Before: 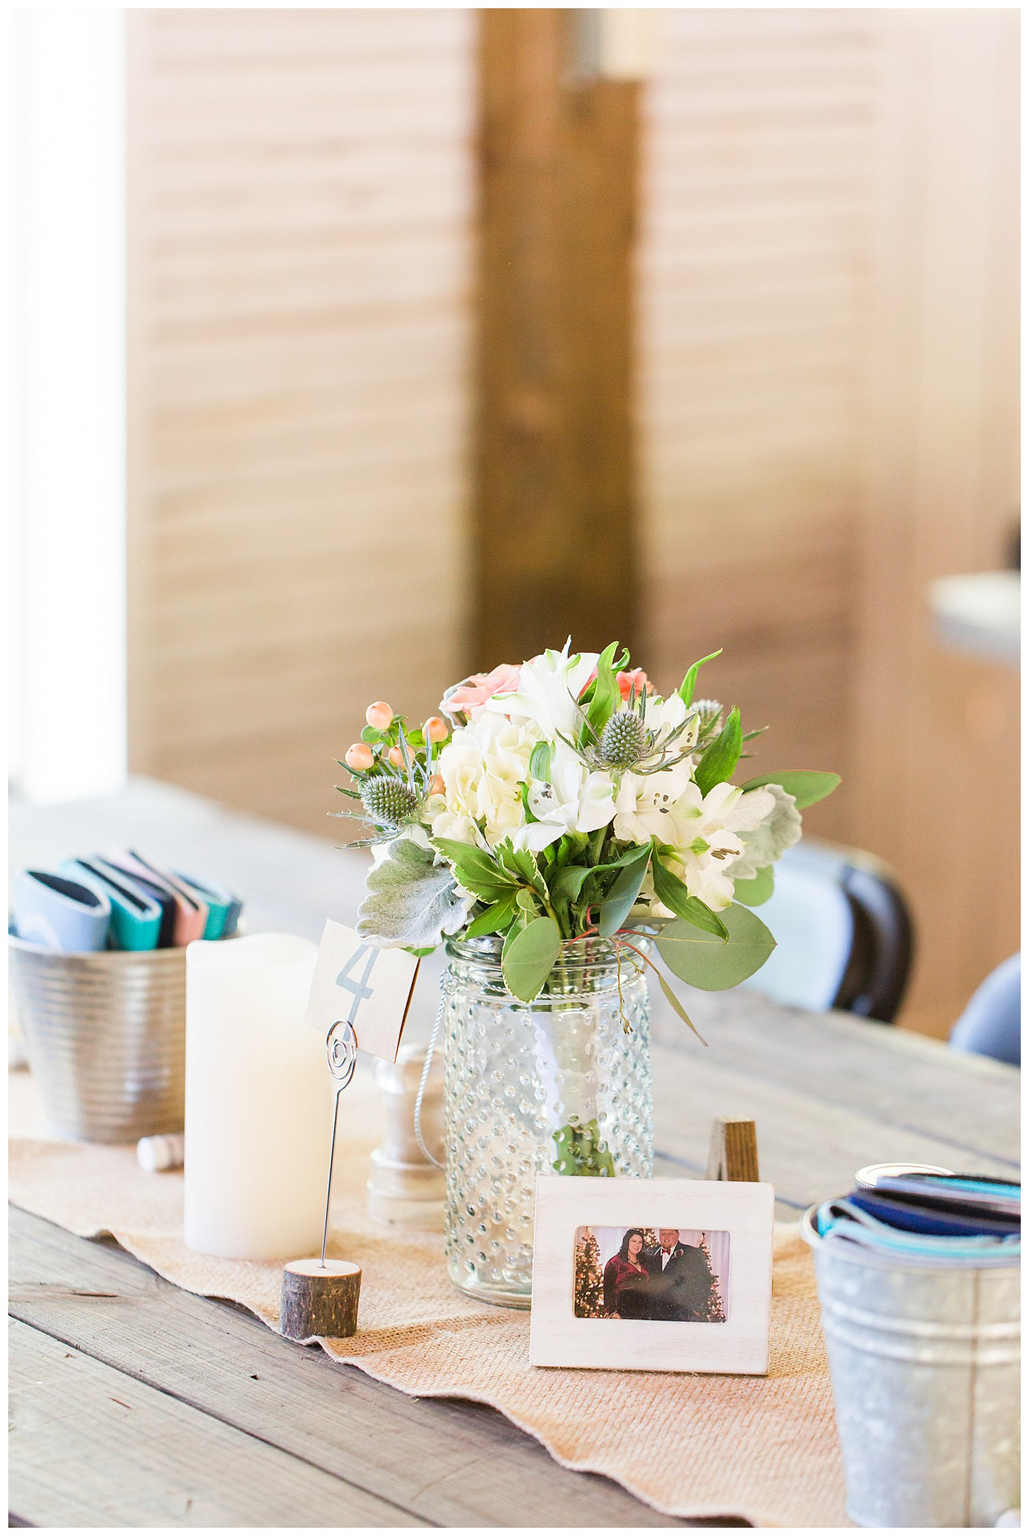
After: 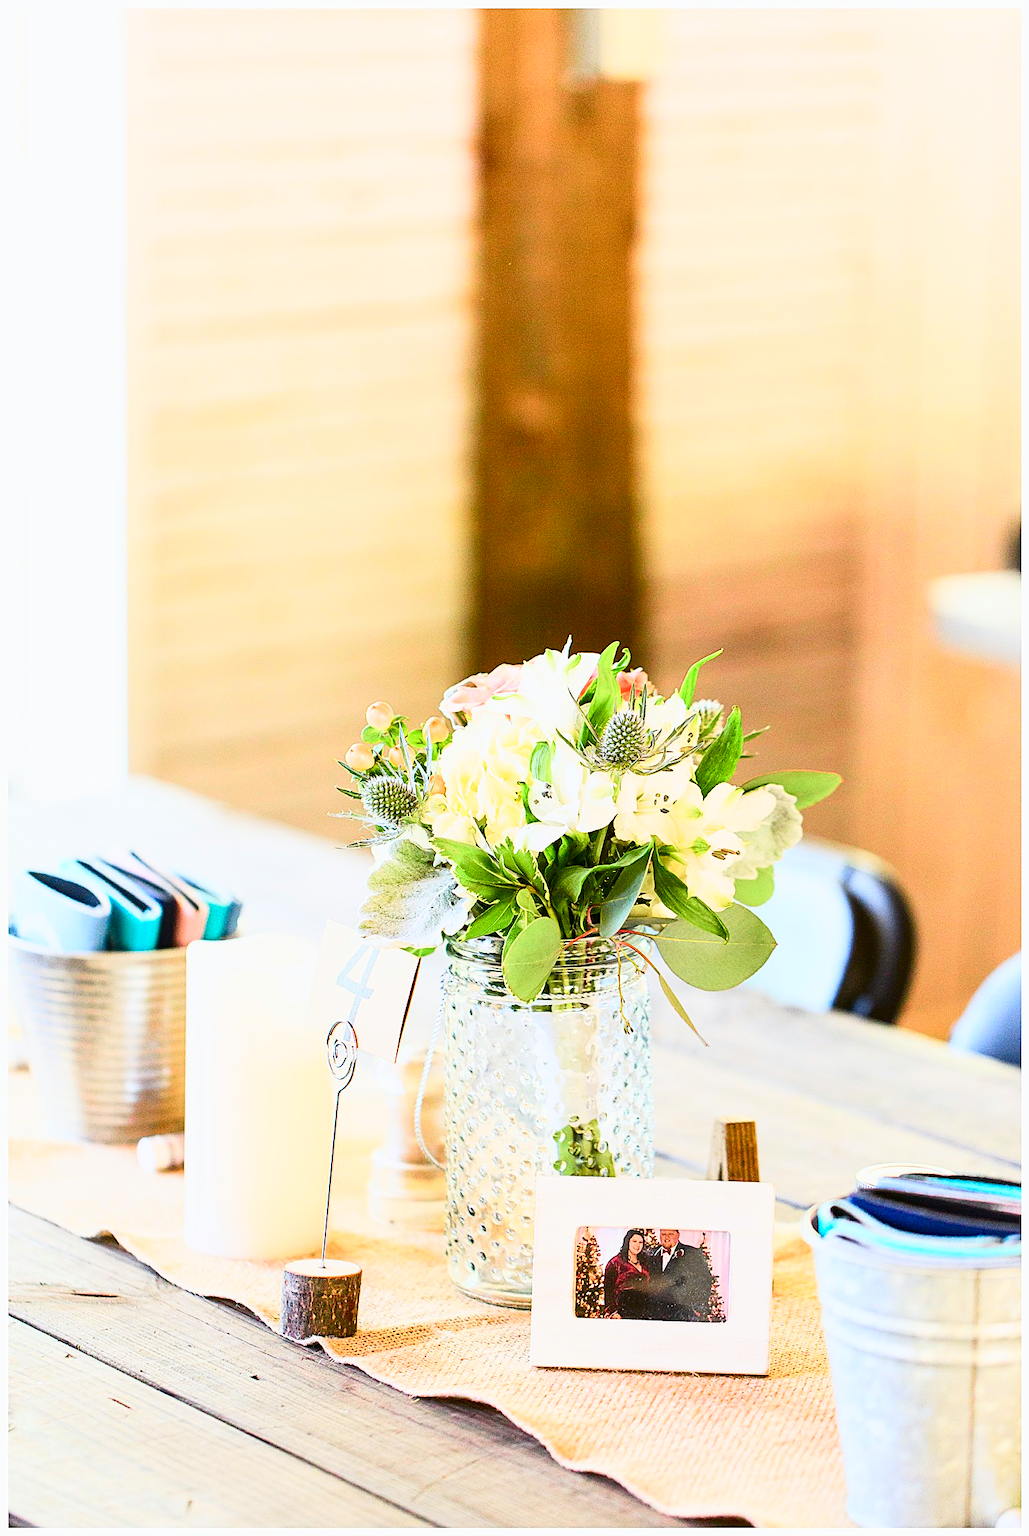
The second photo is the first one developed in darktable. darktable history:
sharpen: on, module defaults
tone curve: curves: ch0 [(0, 0) (0.187, 0.12) (0.384, 0.363) (0.577, 0.681) (0.735, 0.881) (0.864, 0.959) (1, 0.987)]; ch1 [(0, 0) (0.402, 0.36) (0.476, 0.466) (0.501, 0.501) (0.518, 0.514) (0.564, 0.614) (0.614, 0.664) (0.741, 0.829) (1, 1)]; ch2 [(0, 0) (0.429, 0.387) (0.483, 0.481) (0.503, 0.501) (0.522, 0.533) (0.564, 0.605) (0.615, 0.697) (0.702, 0.774) (1, 0.895)], color space Lab, independent channels
